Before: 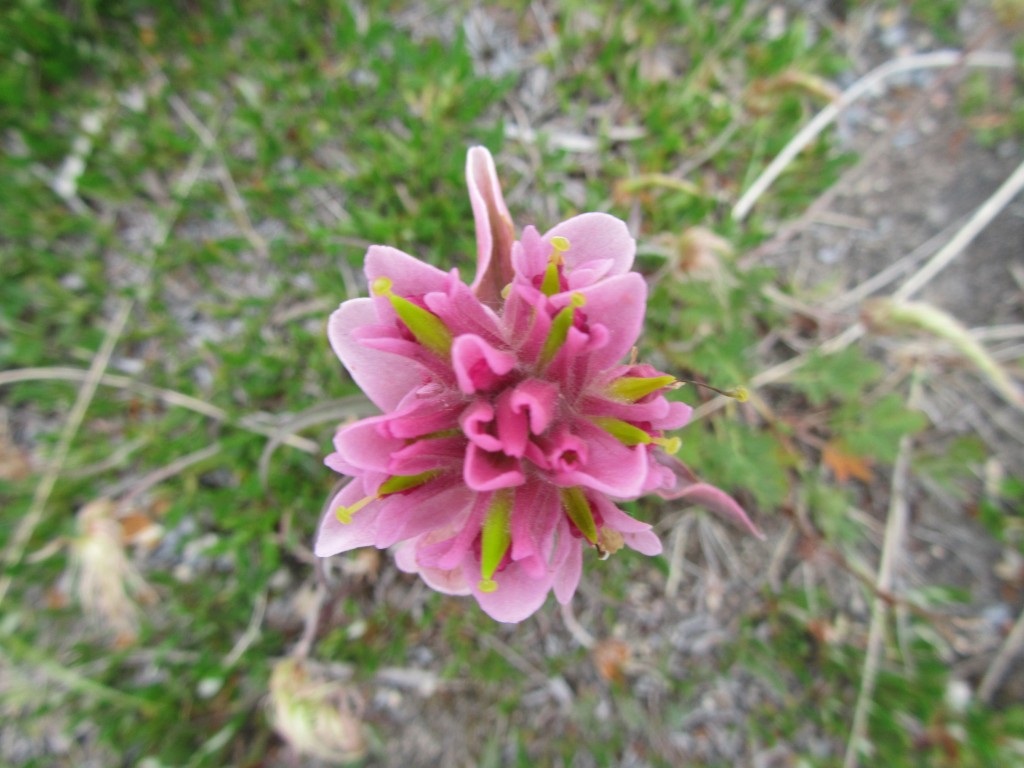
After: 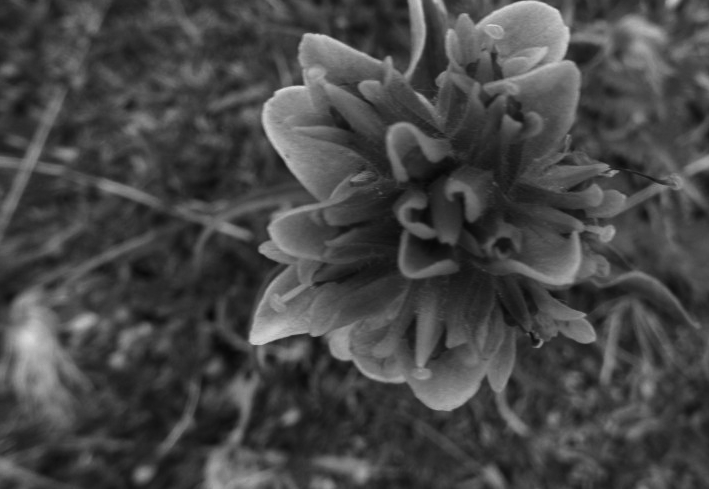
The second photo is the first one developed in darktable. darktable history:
monochrome: on, module defaults
color zones: curves: ch0 [(0.254, 0.492) (0.724, 0.62)]; ch1 [(0.25, 0.528) (0.719, 0.796)]; ch2 [(0, 0.472) (0.25, 0.5) (0.73, 0.184)]
contrast brightness saturation: contrast -0.03, brightness -0.59, saturation -1
local contrast: detail 110%
crop: left 6.488%, top 27.668%, right 24.183%, bottom 8.656%
velvia: on, module defaults
